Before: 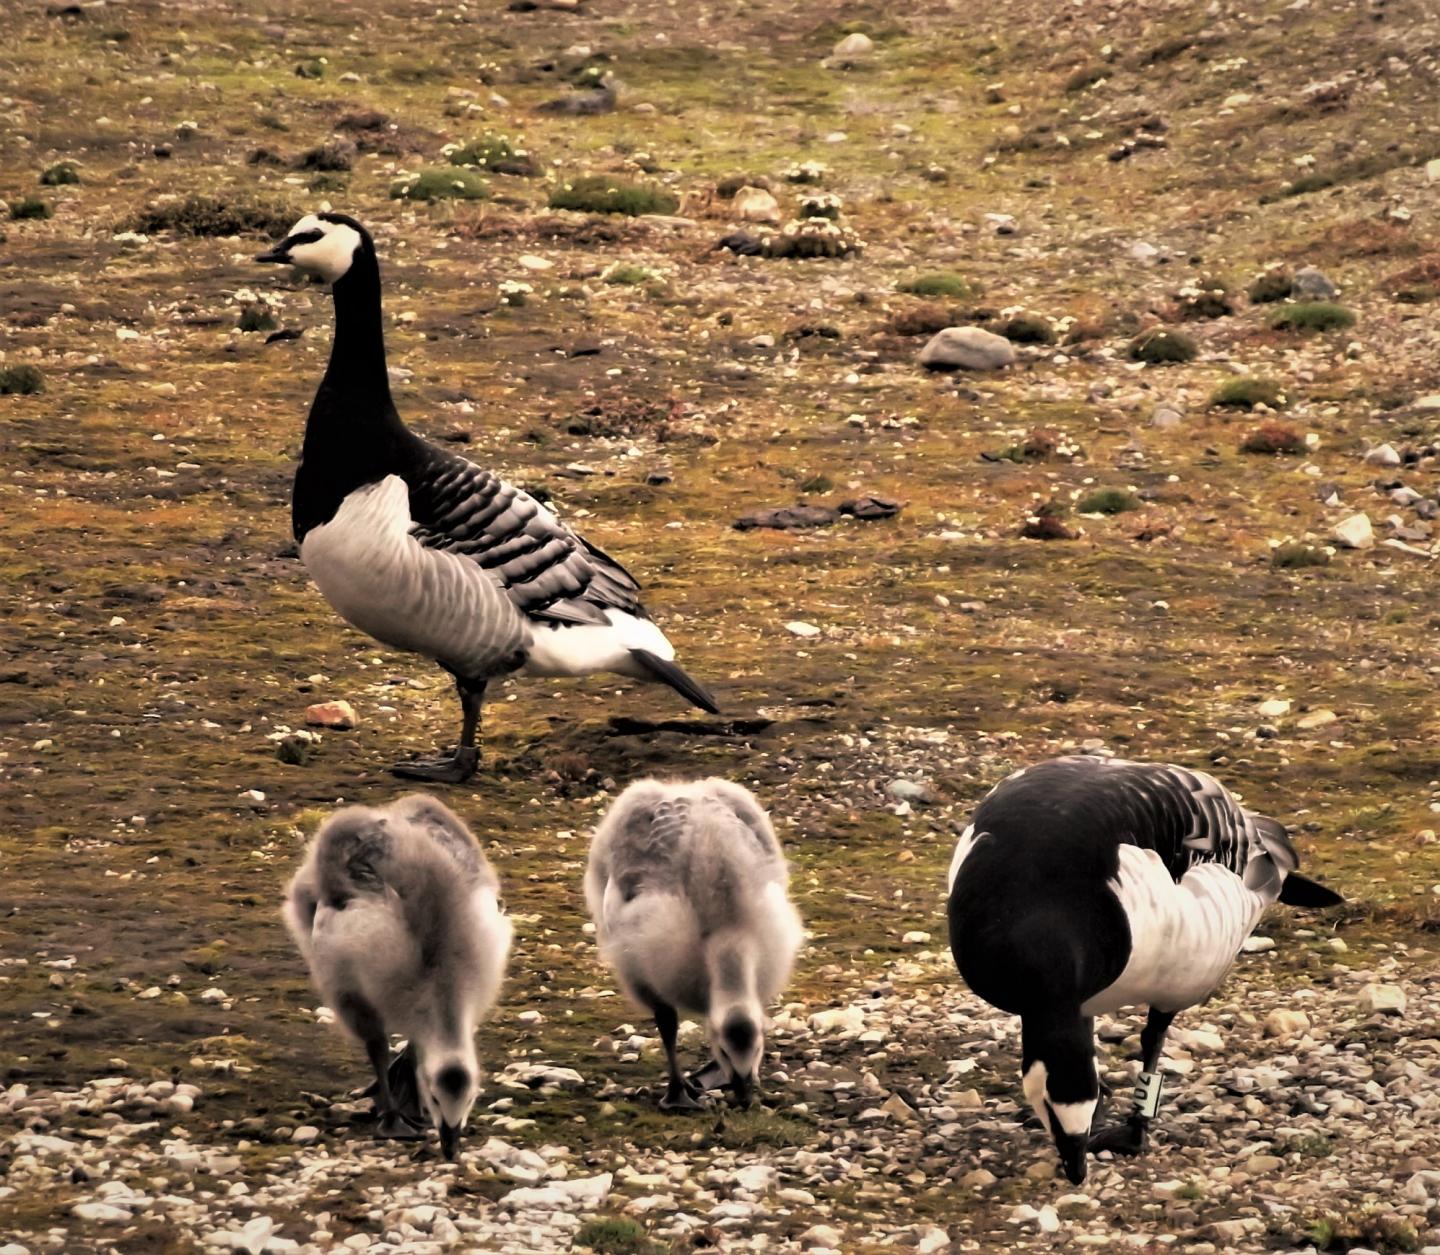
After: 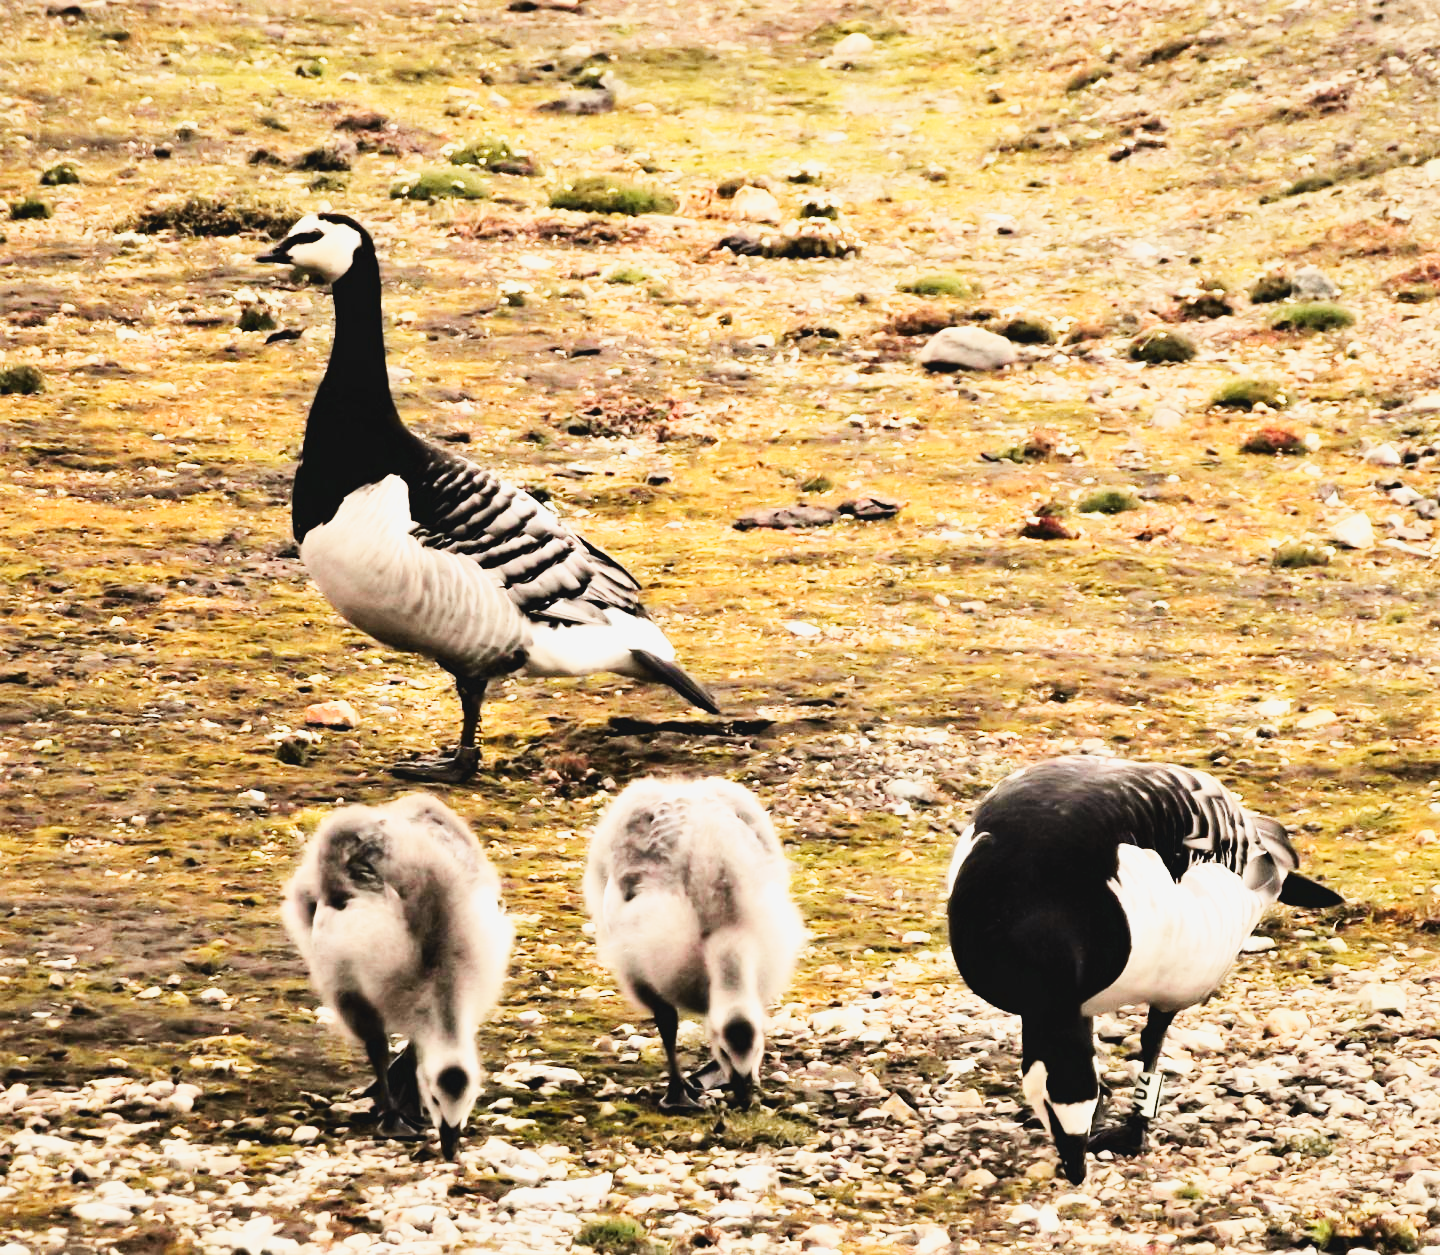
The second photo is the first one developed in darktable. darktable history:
tone curve: curves: ch0 [(0, 0.038) (0.193, 0.212) (0.461, 0.502) (0.634, 0.709) (0.852, 0.89) (1, 0.967)]; ch1 [(0, 0) (0.35, 0.356) (0.45, 0.453) (0.504, 0.503) (0.532, 0.524) (0.558, 0.555) (0.735, 0.762) (1, 1)]; ch2 [(0, 0) (0.281, 0.266) (0.456, 0.469) (0.5, 0.5) (0.533, 0.545) (0.606, 0.598) (0.646, 0.654) (1, 1)], color space Lab, independent channels, preserve colors none
base curve: curves: ch0 [(0, 0.003) (0.001, 0.002) (0.006, 0.004) (0.02, 0.022) (0.048, 0.086) (0.094, 0.234) (0.162, 0.431) (0.258, 0.629) (0.385, 0.8) (0.548, 0.918) (0.751, 0.988) (1, 1)], preserve colors none
